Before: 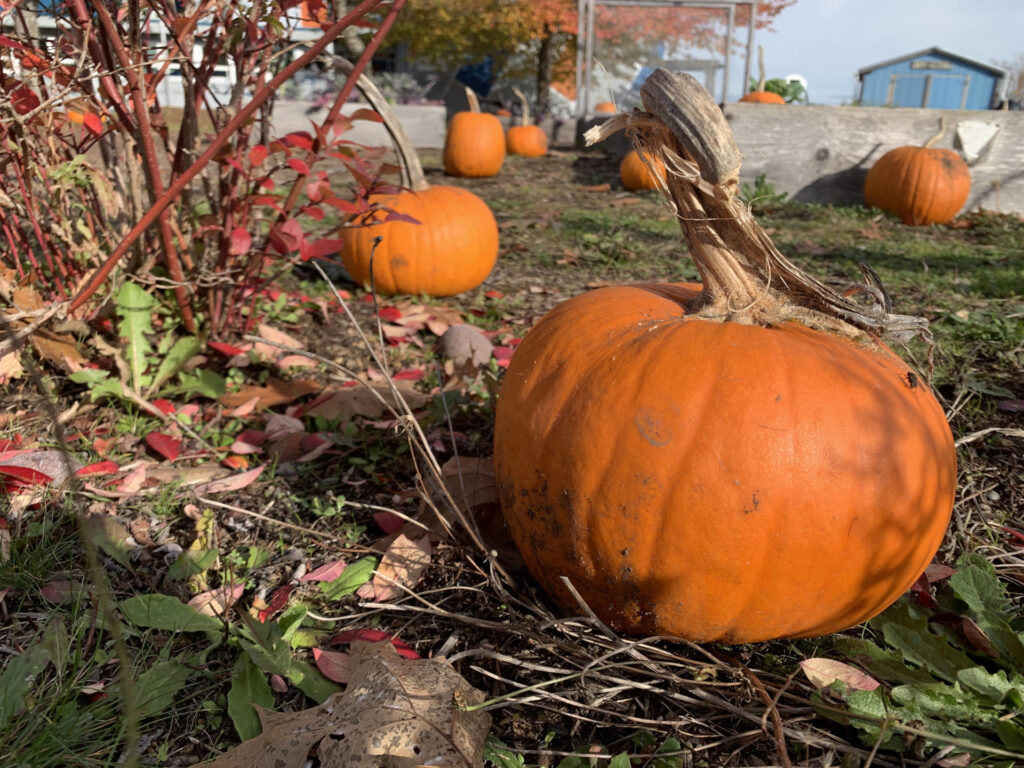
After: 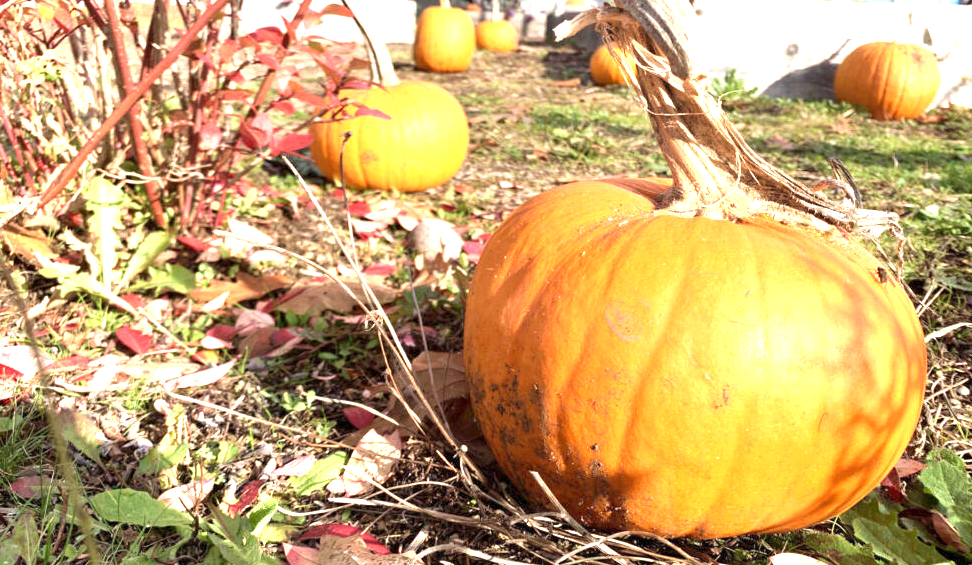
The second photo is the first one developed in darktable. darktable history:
exposure: exposure 1.989 EV, compensate exposure bias true, compensate highlight preservation false
crop and rotate: left 2.932%, top 13.756%, right 2.087%, bottom 12.608%
velvia: strength 28.98%
